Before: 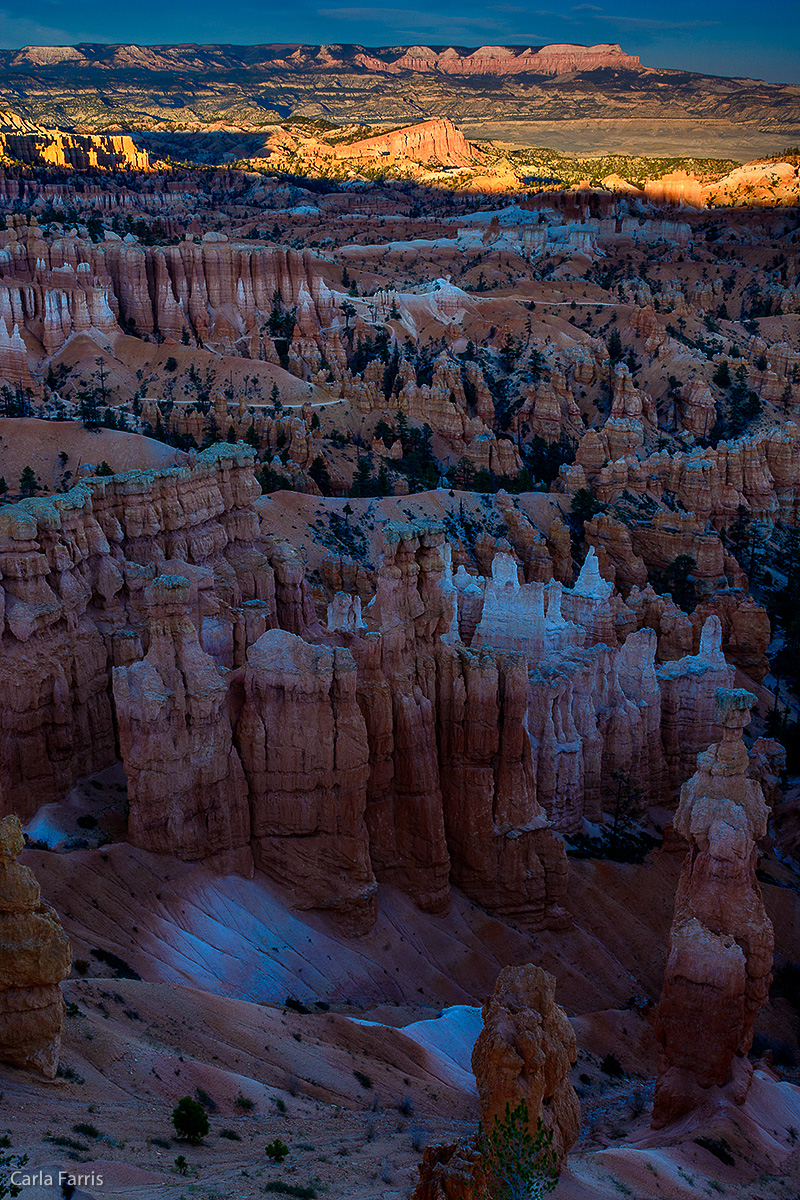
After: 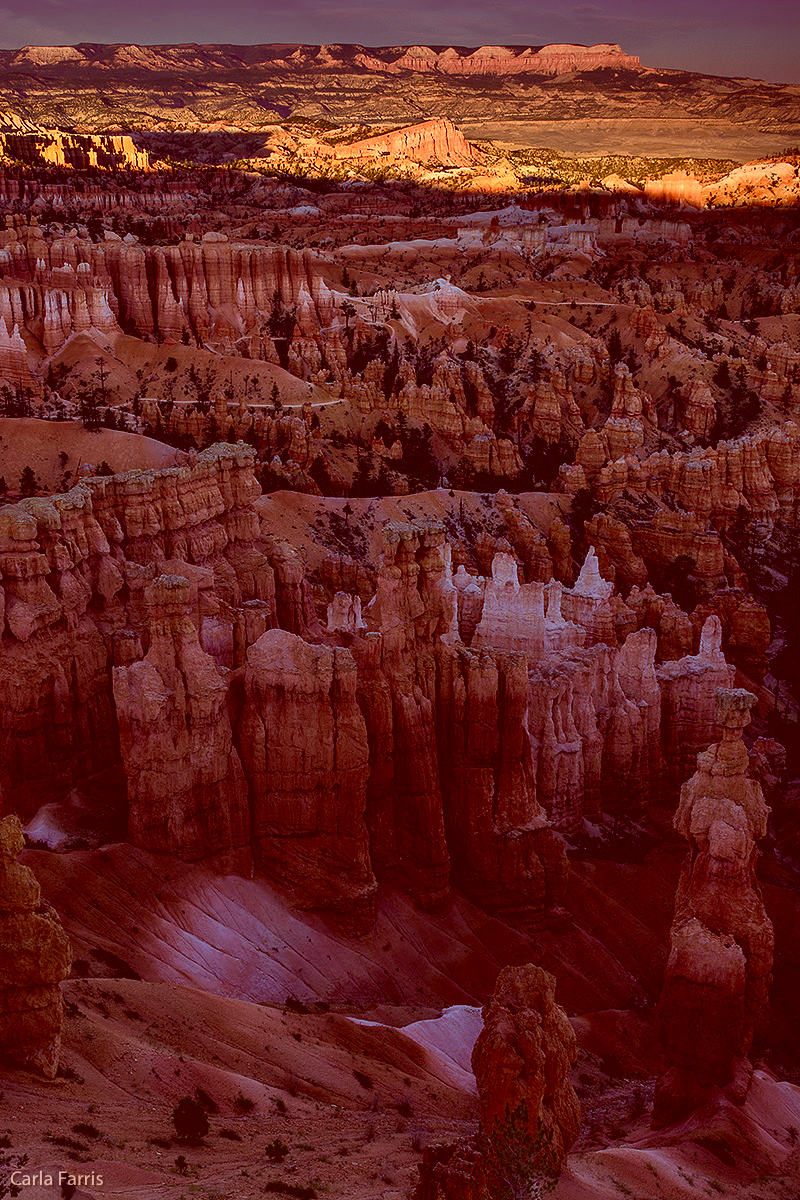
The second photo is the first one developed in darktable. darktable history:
color correction: highlights a* 9.55, highlights b* 8.74, shadows a* 39.61, shadows b* 39.99, saturation 0.777
shadows and highlights: shadows 21.01, highlights -82.44, soften with gaussian
velvia: on, module defaults
